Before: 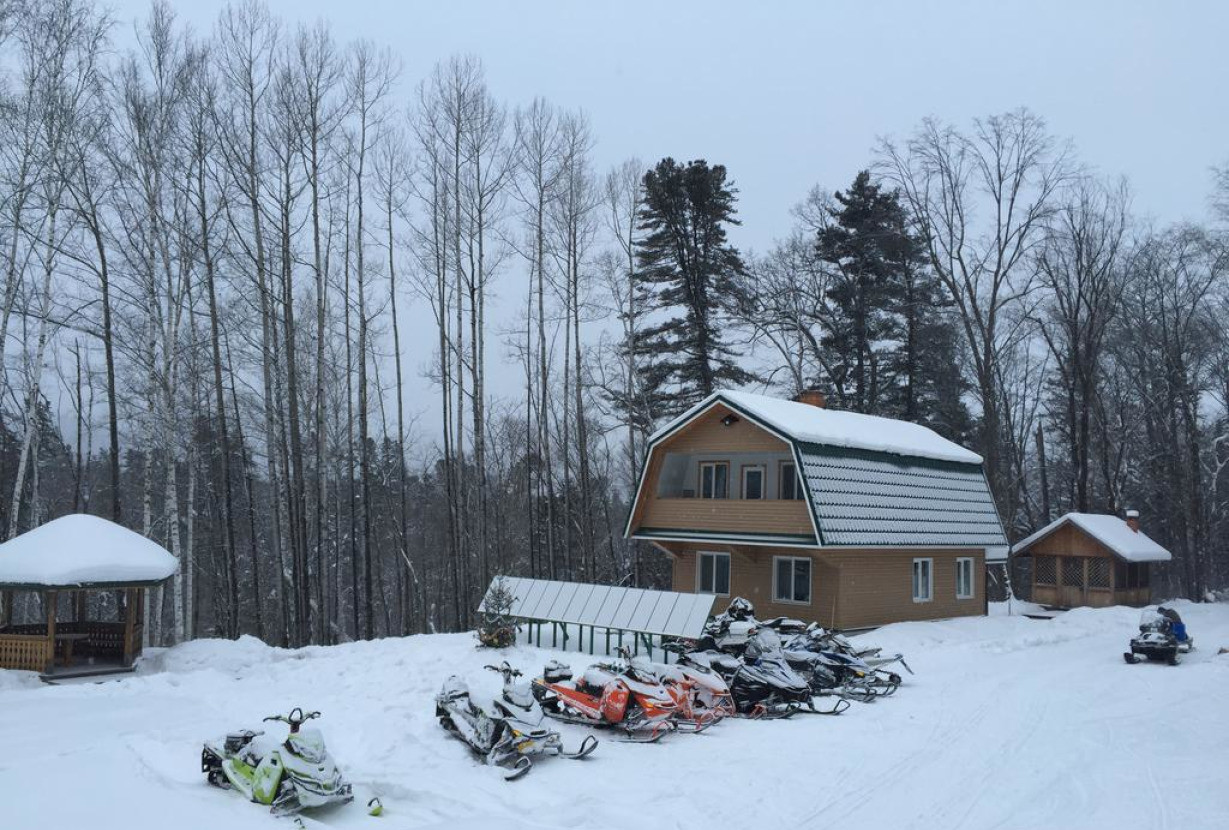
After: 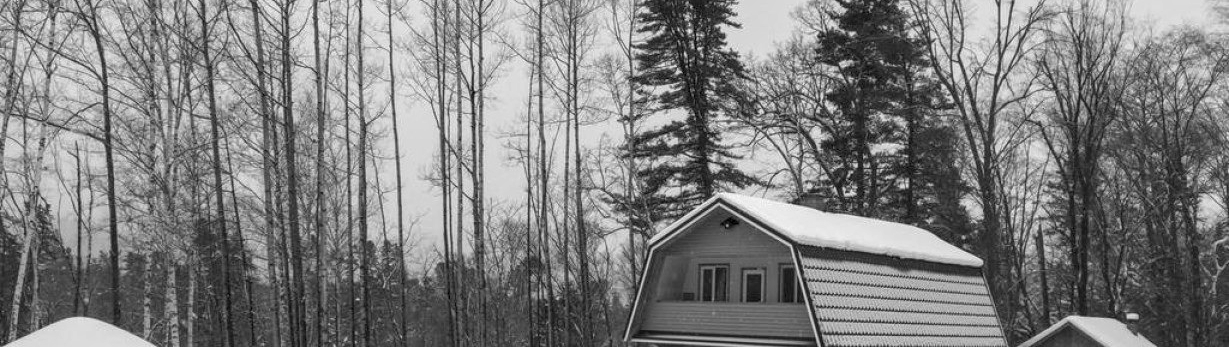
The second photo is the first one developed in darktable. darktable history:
exposure: black level correction 0.001, exposure 0.191 EV, compensate highlight preservation false
local contrast: detail 130%
crop and rotate: top 23.84%, bottom 34.294%
monochrome: a 1.94, b -0.638
